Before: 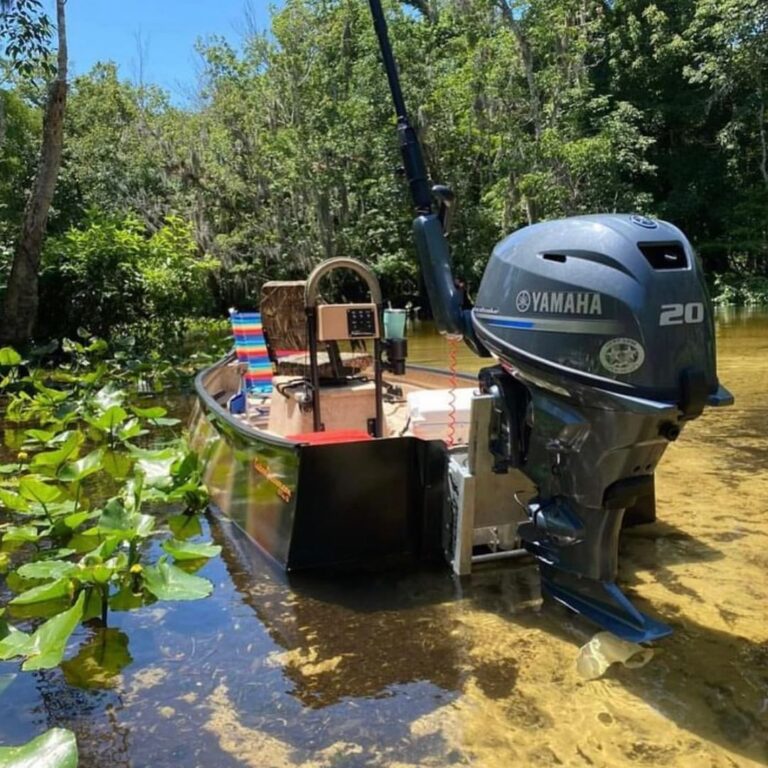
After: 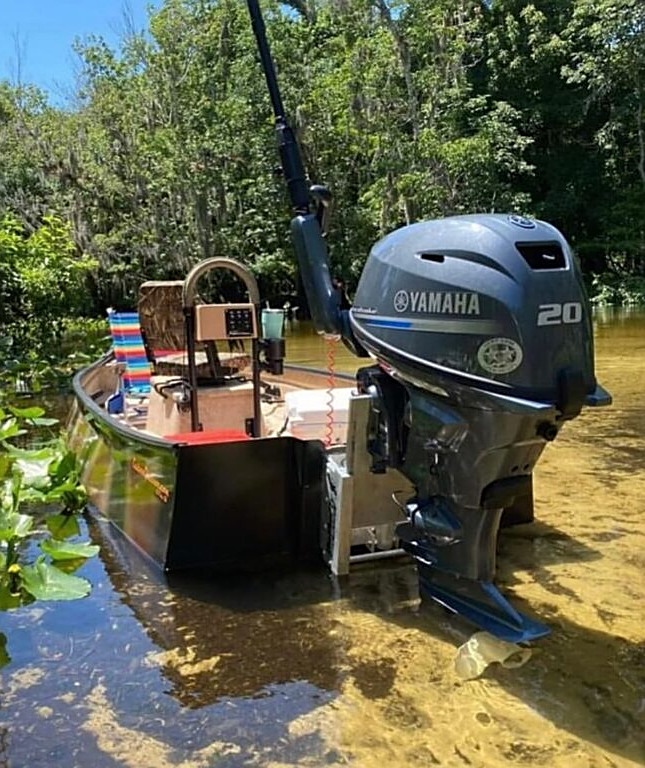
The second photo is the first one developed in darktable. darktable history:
crop: left 15.952%
sharpen: on, module defaults
